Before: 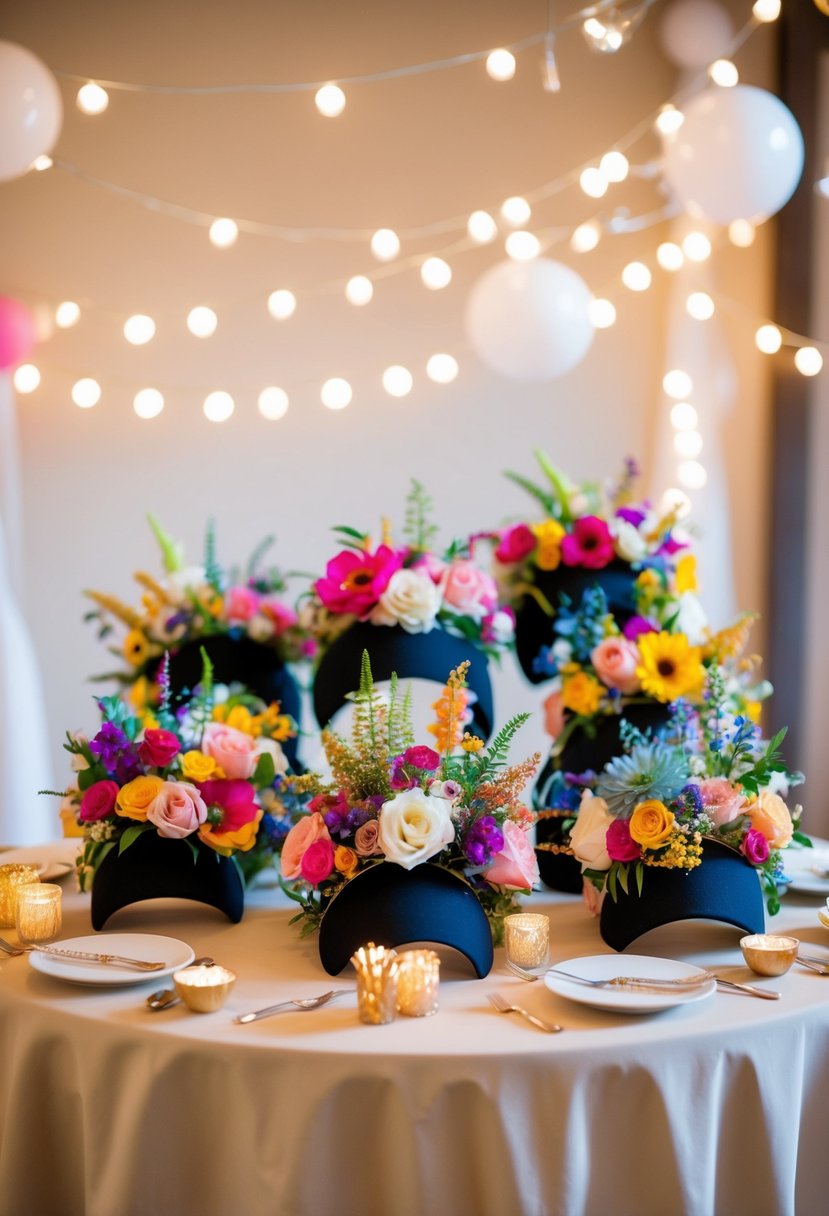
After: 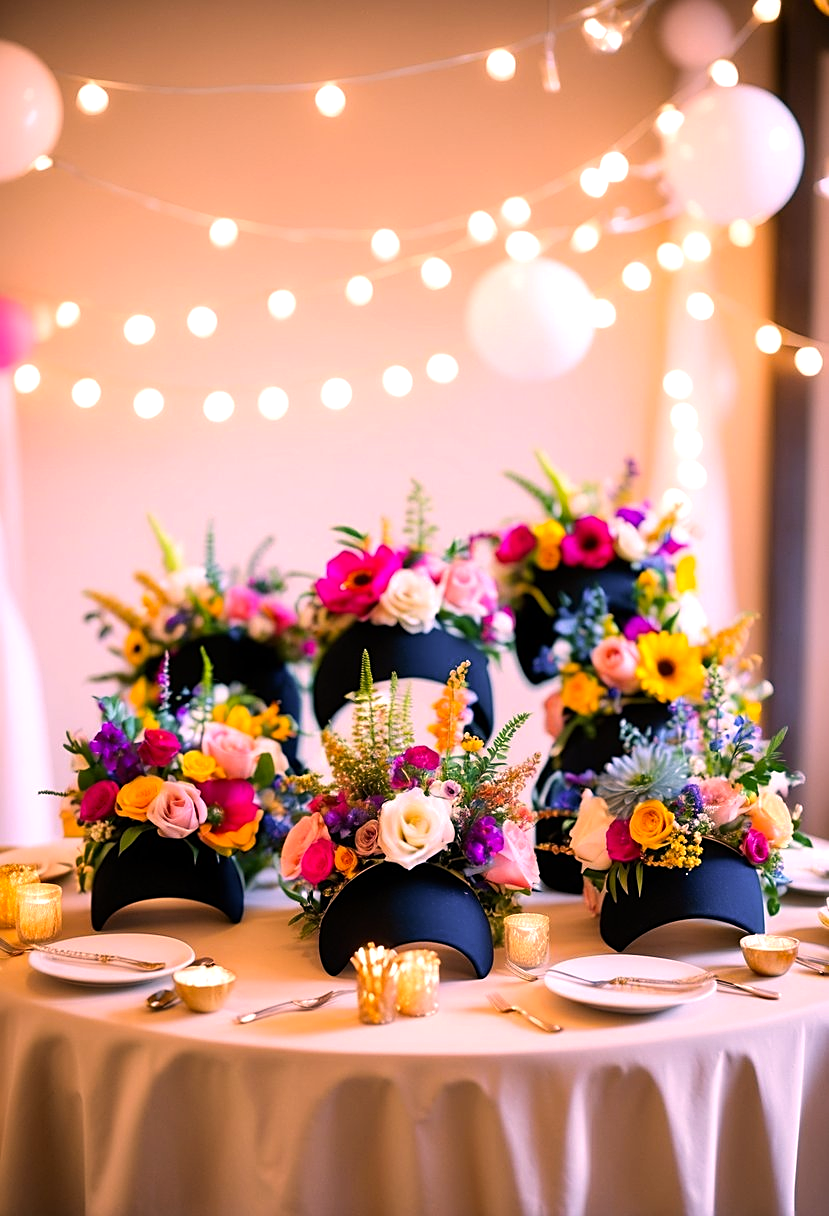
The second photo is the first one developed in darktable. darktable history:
white balance: red 1.004, blue 1.096
tone equalizer: -8 EV -0.417 EV, -7 EV -0.389 EV, -6 EV -0.333 EV, -5 EV -0.222 EV, -3 EV 0.222 EV, -2 EV 0.333 EV, -1 EV 0.389 EV, +0 EV 0.417 EV, edges refinement/feathering 500, mask exposure compensation -1.57 EV, preserve details no
color correction: highlights a* 17.88, highlights b* 18.79
sharpen: on, module defaults
